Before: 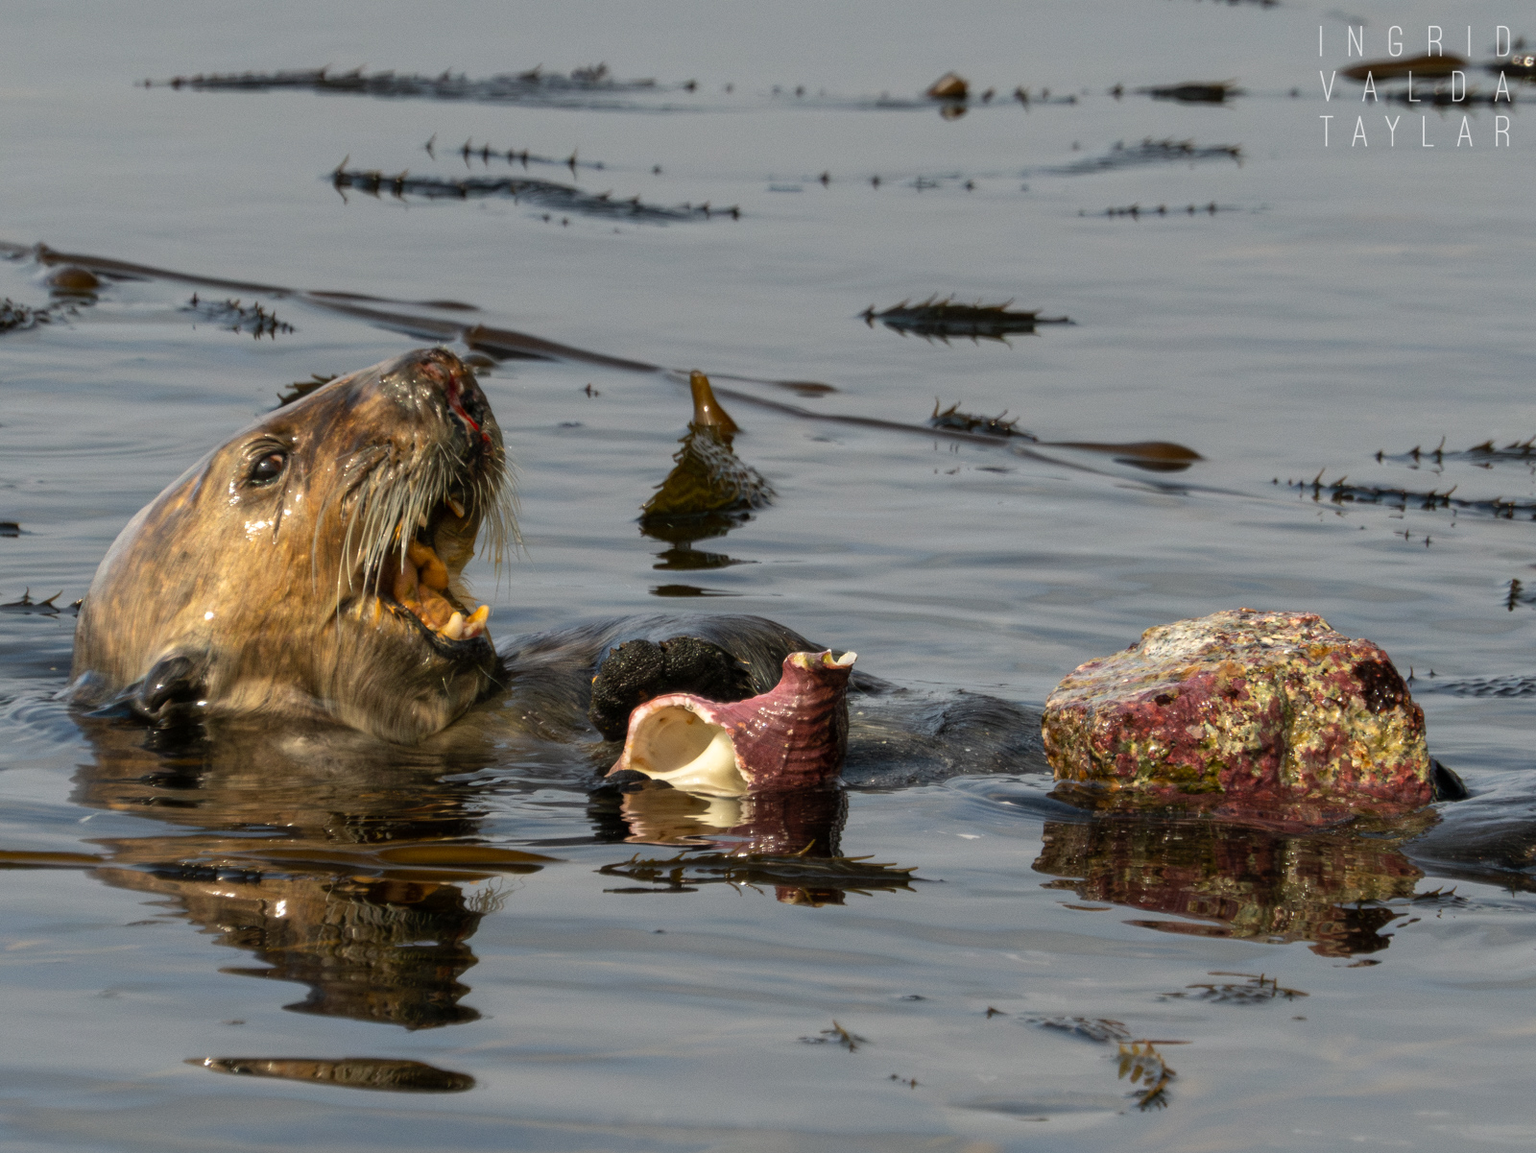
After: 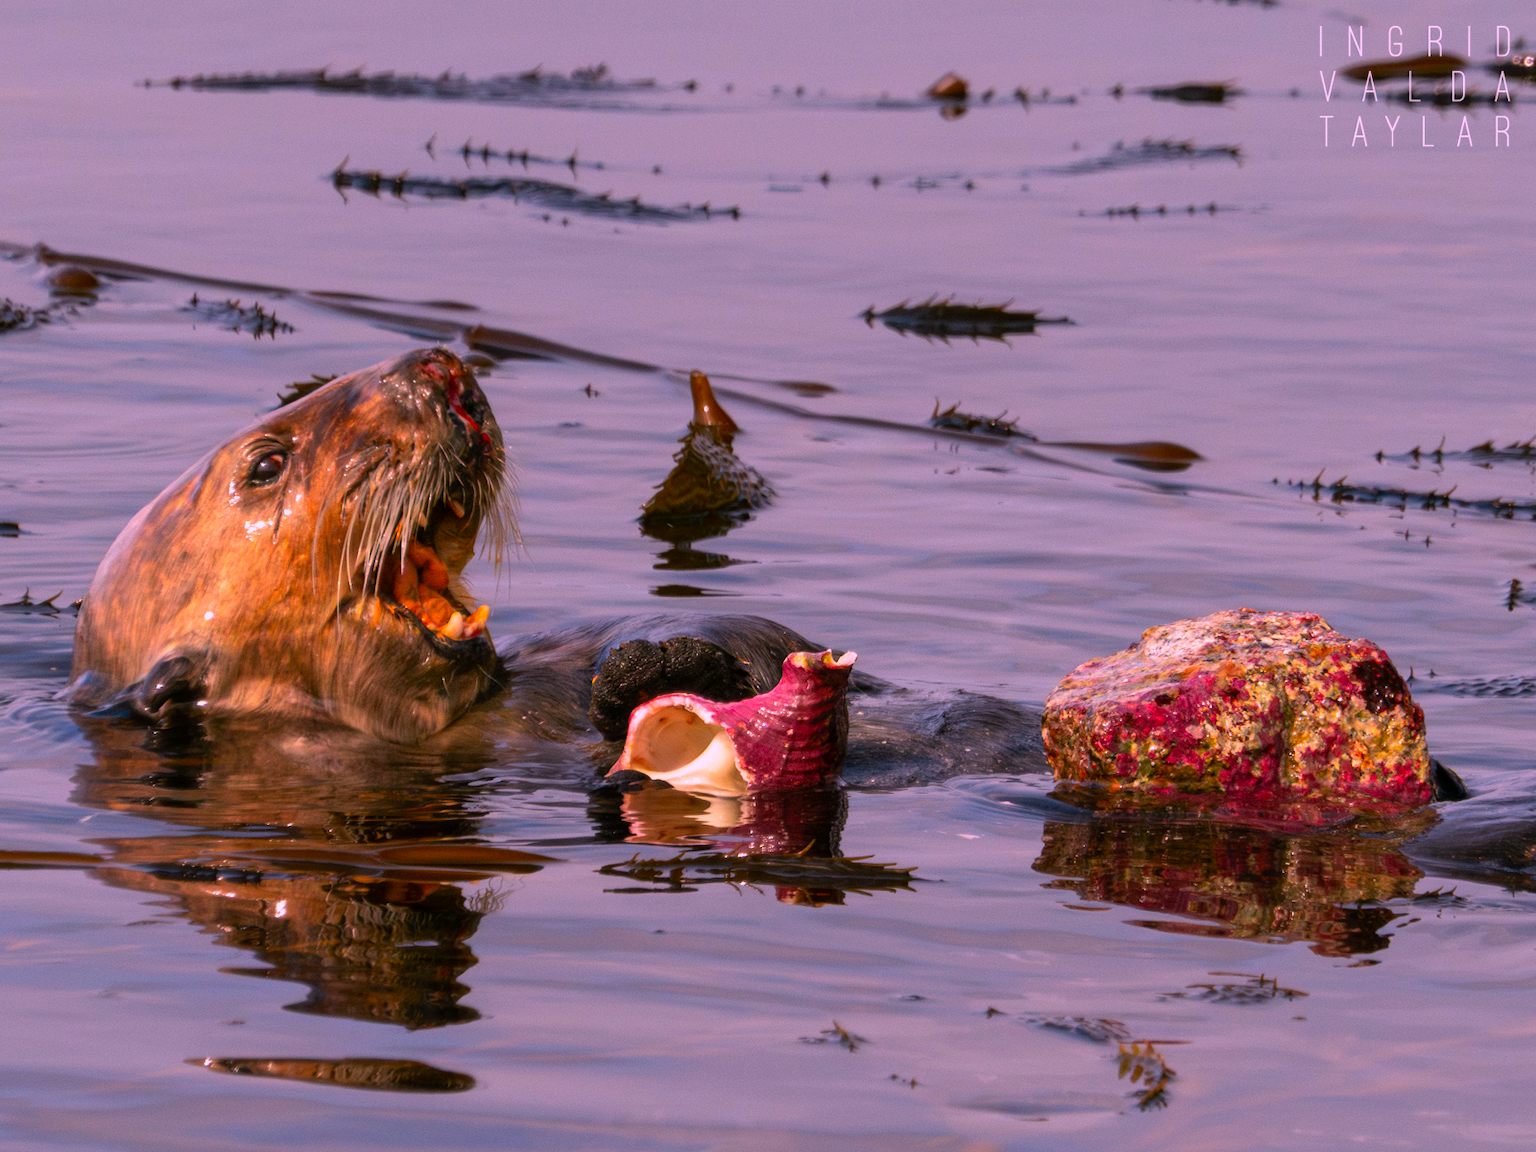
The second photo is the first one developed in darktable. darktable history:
color correction: highlights a* 19.13, highlights b* -12, saturation 1.67
